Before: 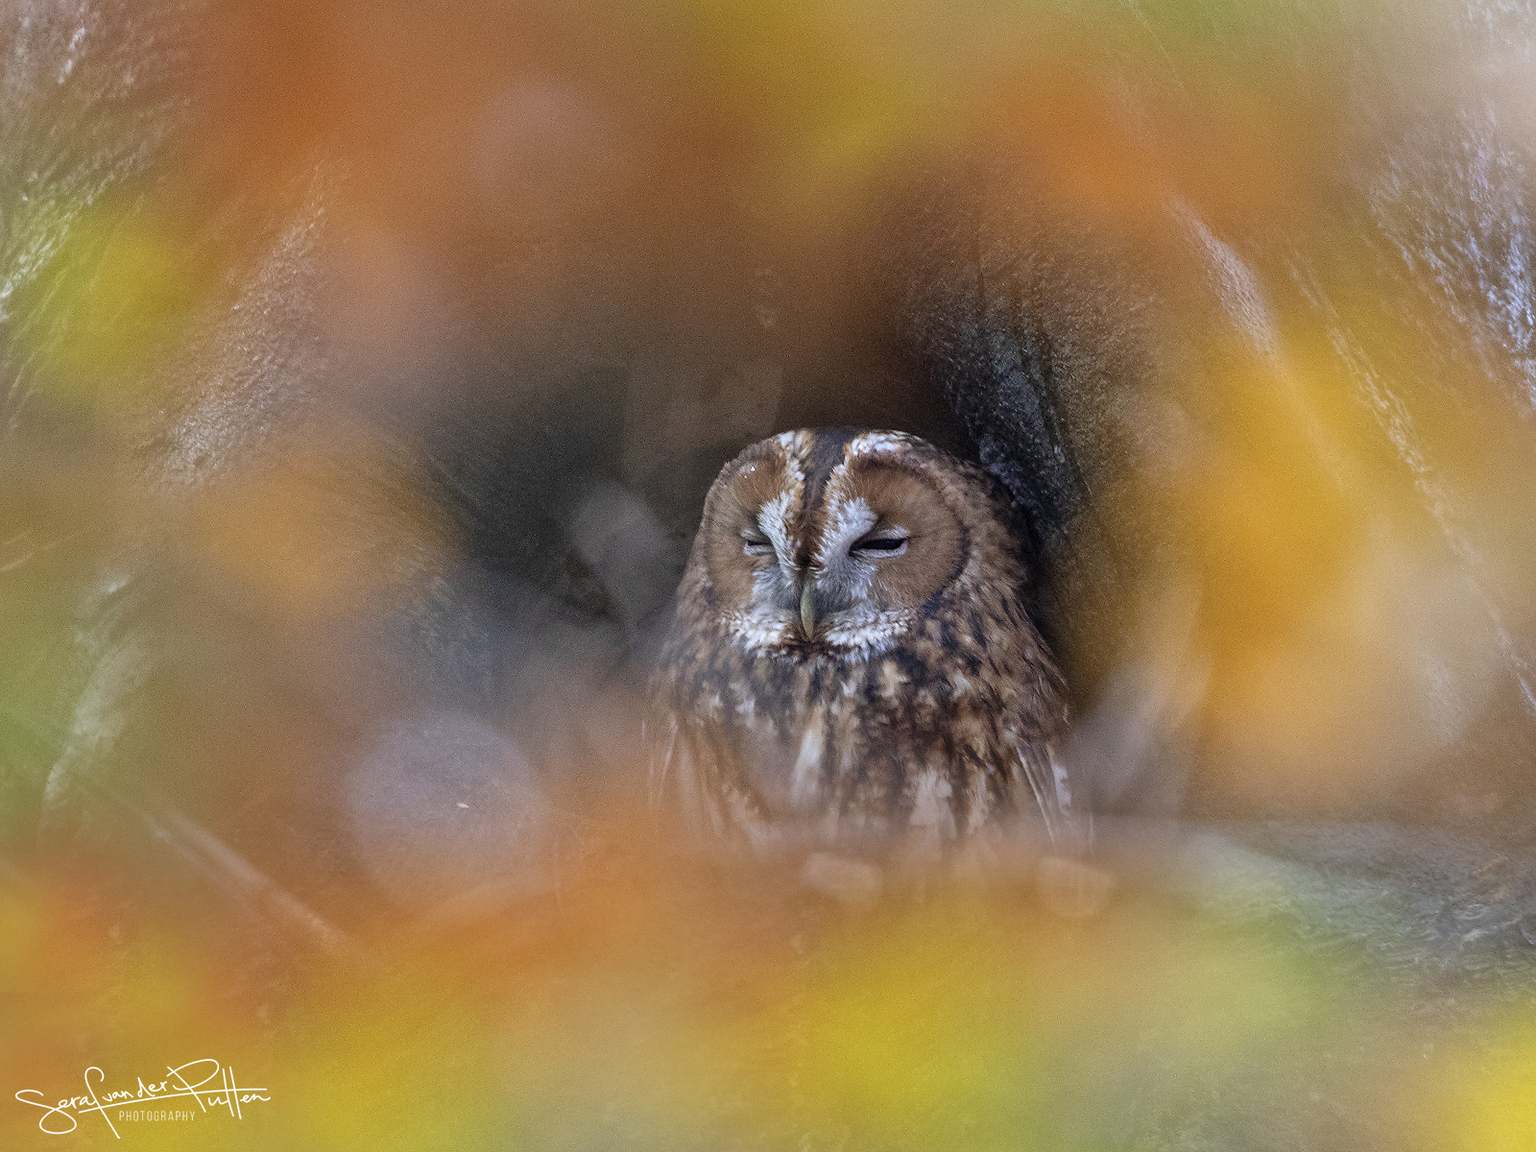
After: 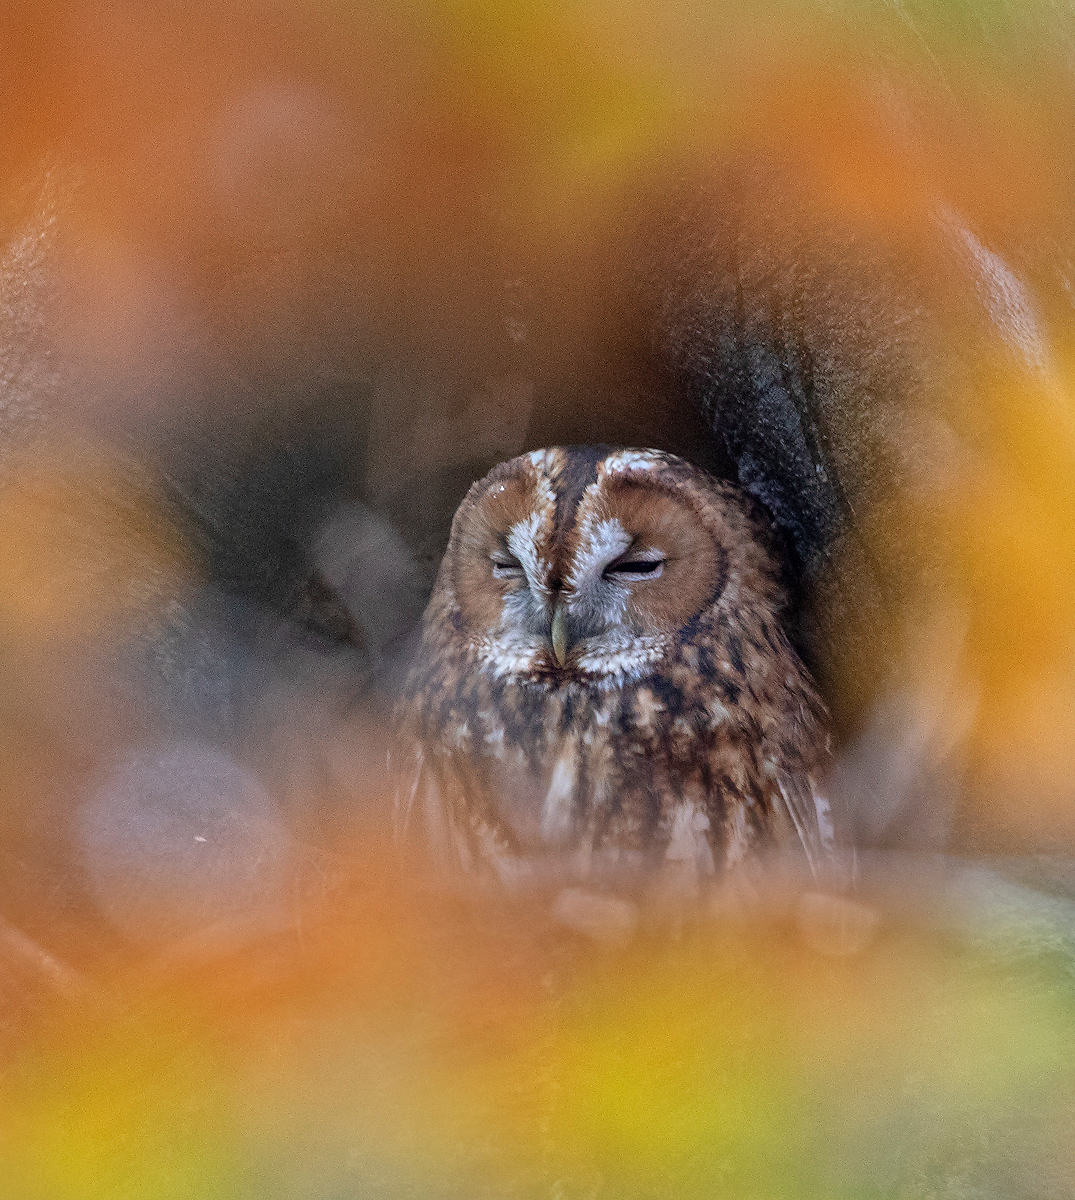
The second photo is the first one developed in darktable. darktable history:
crop and rotate: left 17.668%, right 15.126%
